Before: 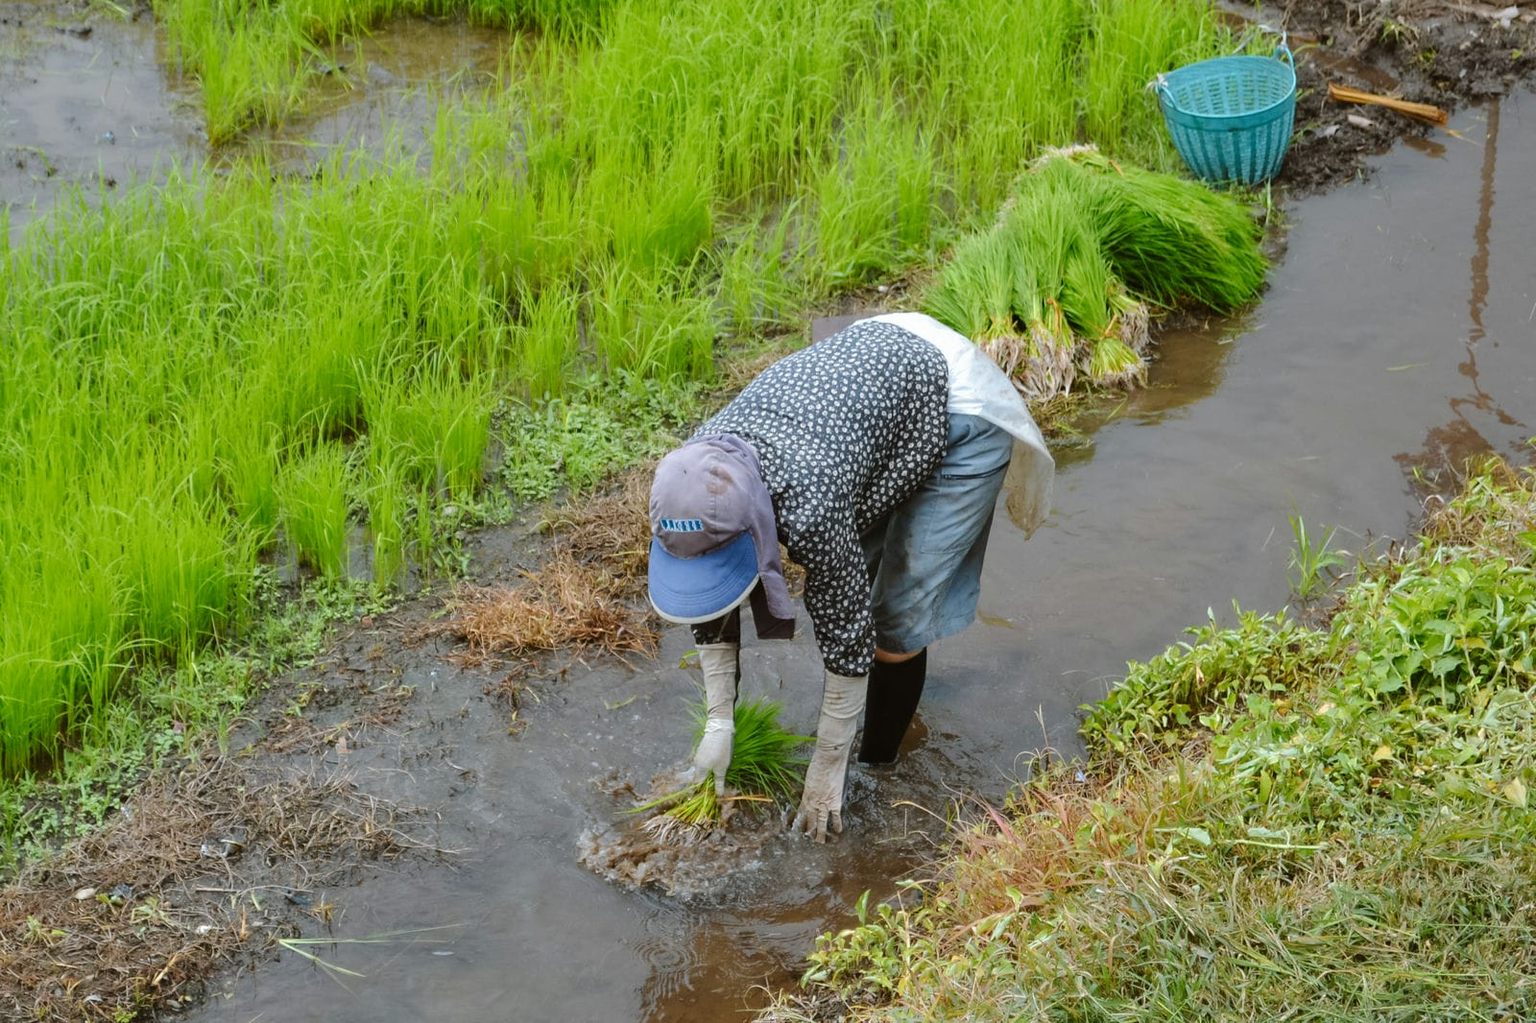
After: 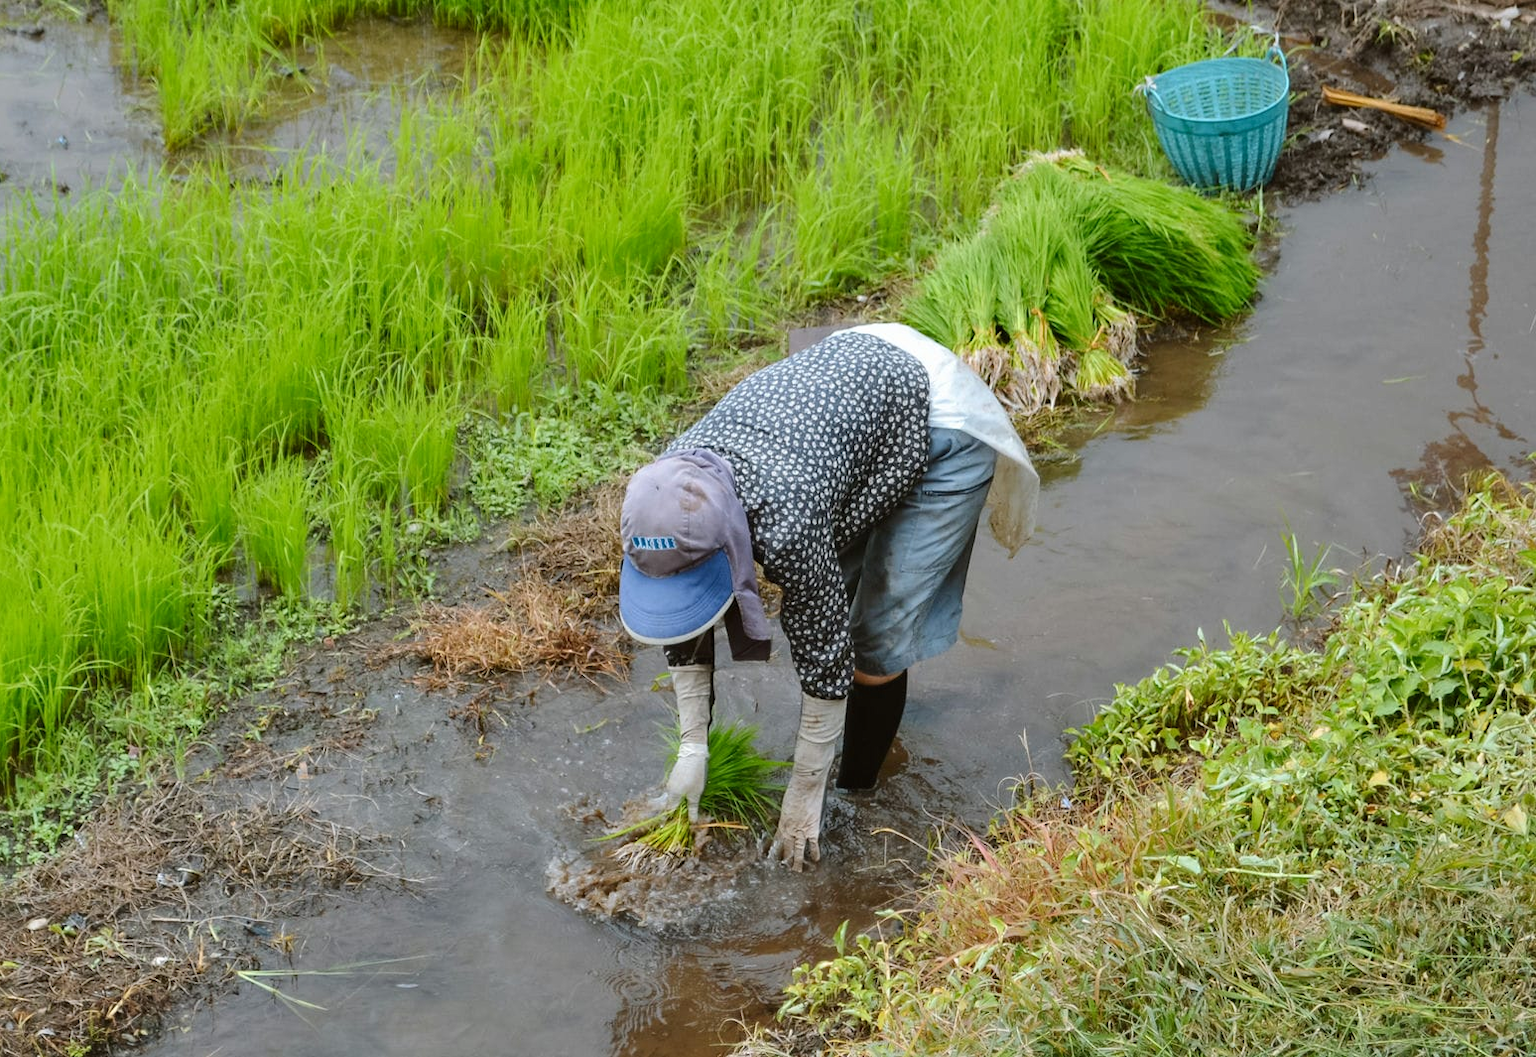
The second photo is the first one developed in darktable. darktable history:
crop and rotate: left 3.238%
shadows and highlights: radius 337.17, shadows 29.01, soften with gaussian
contrast brightness saturation: contrast 0.1, brightness 0.02, saturation 0.02
